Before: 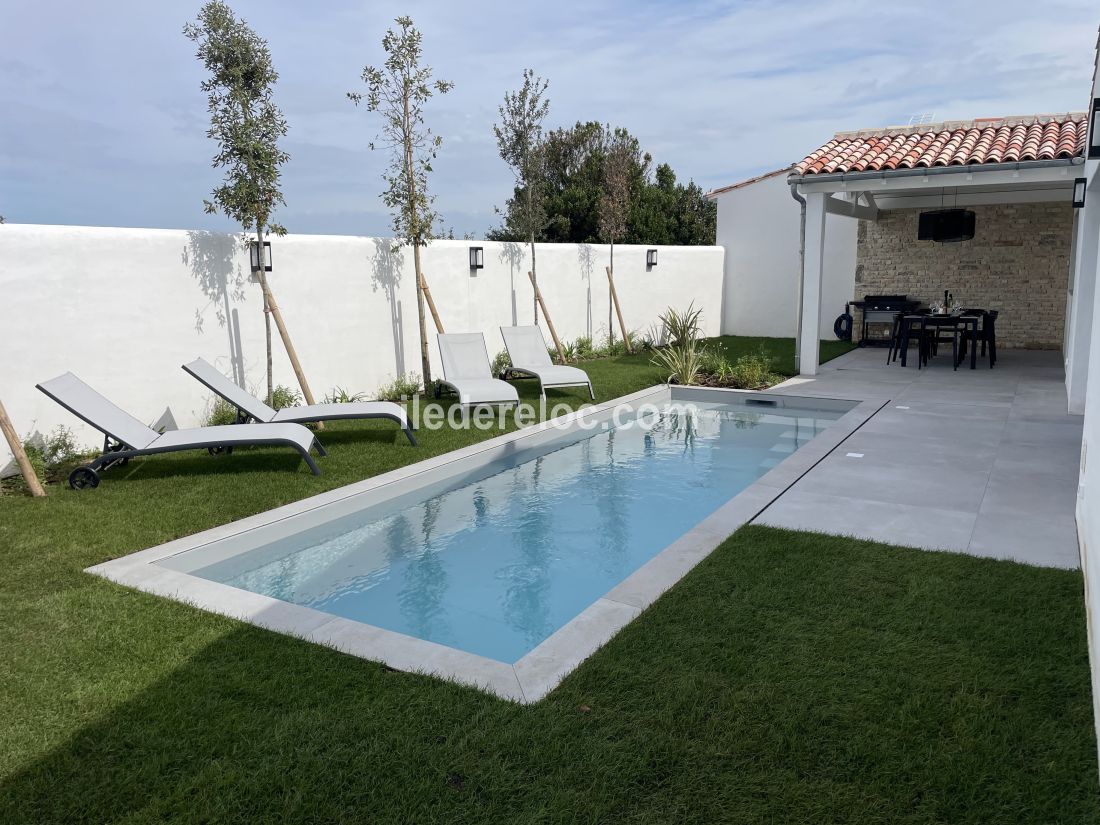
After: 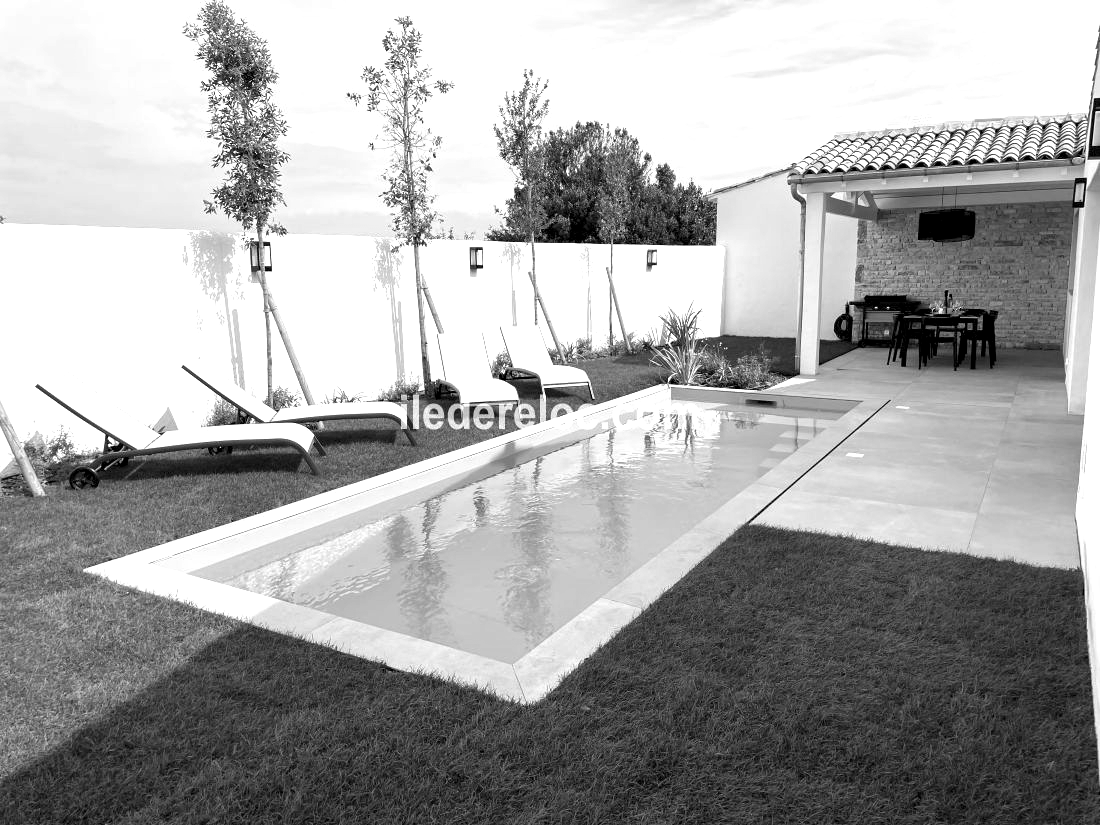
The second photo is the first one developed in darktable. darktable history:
contrast equalizer: octaves 7, y [[0.6 ×6], [0.55 ×6], [0 ×6], [0 ×6], [0 ×6]], mix 0.3
white balance: emerald 1
exposure: exposure 0.935 EV, compensate highlight preservation false
monochrome: size 1
